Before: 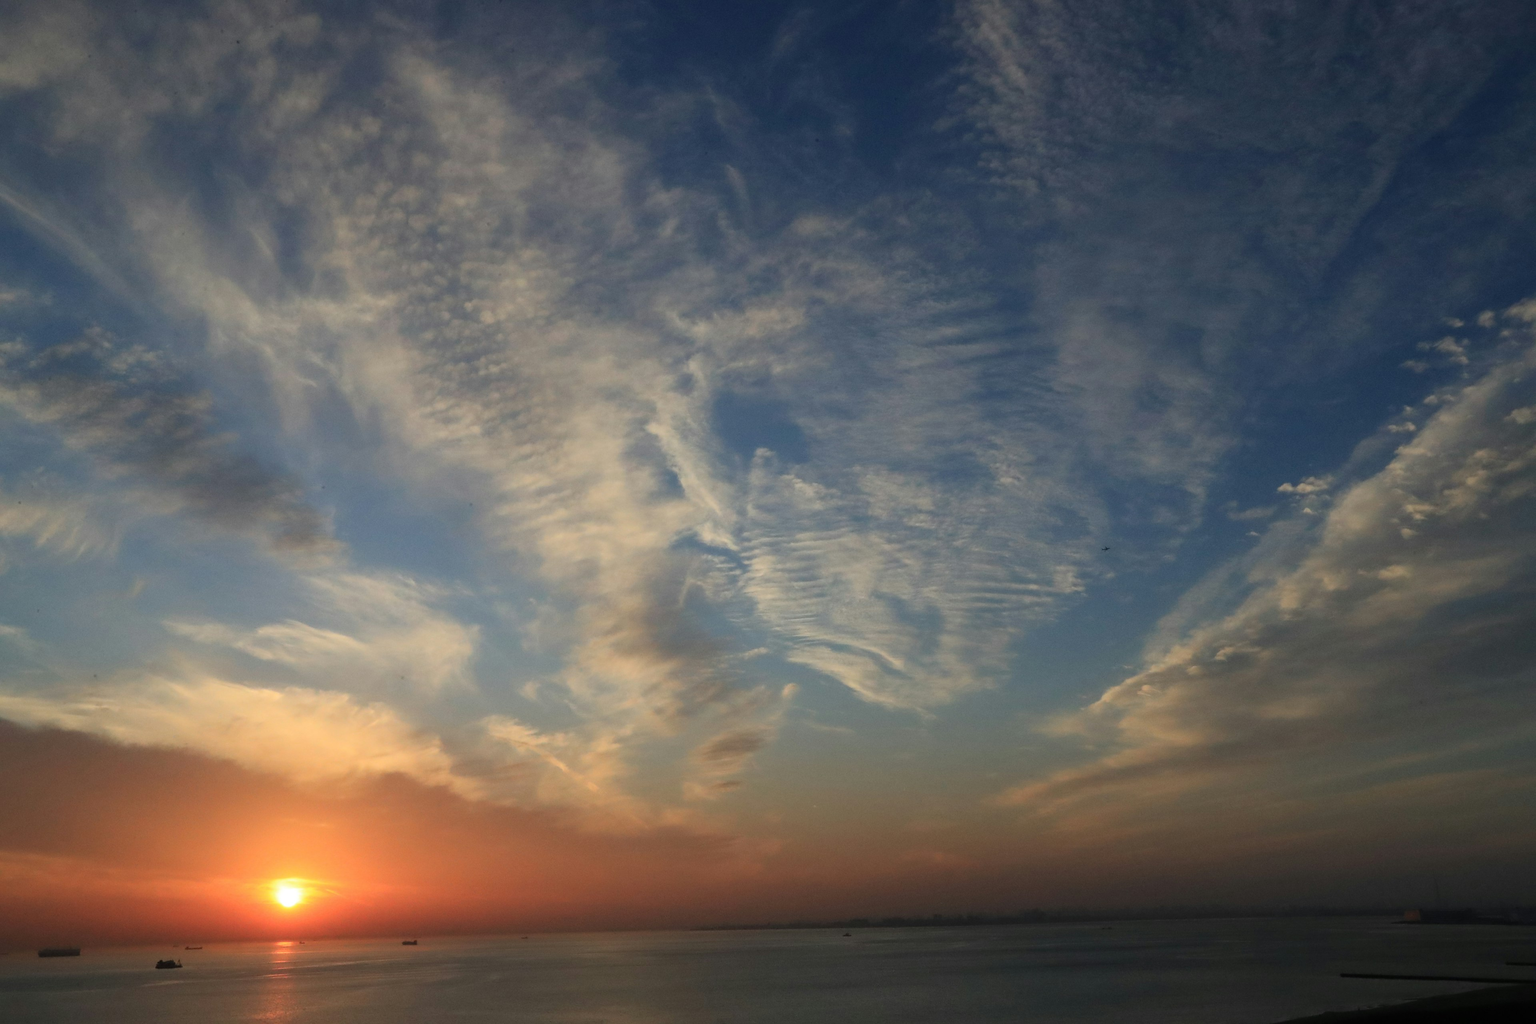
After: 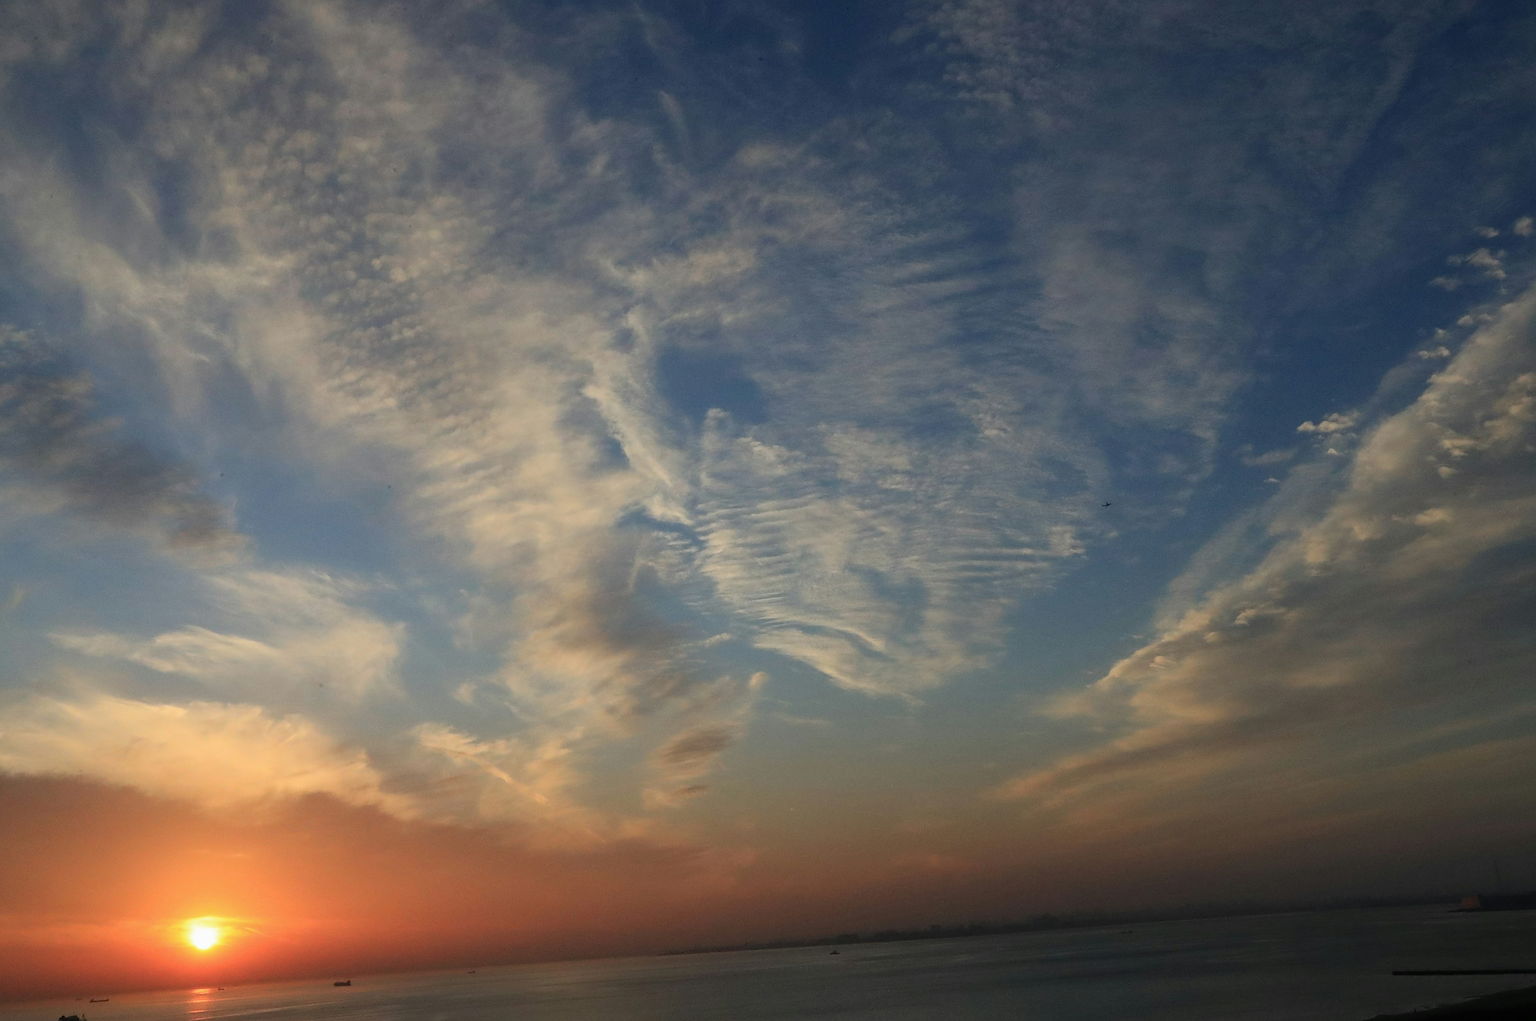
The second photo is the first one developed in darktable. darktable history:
sharpen: on, module defaults
exposure: exposure -0.053 EV, compensate highlight preservation false
crop and rotate: angle 2.56°, left 5.448%, top 5.702%
